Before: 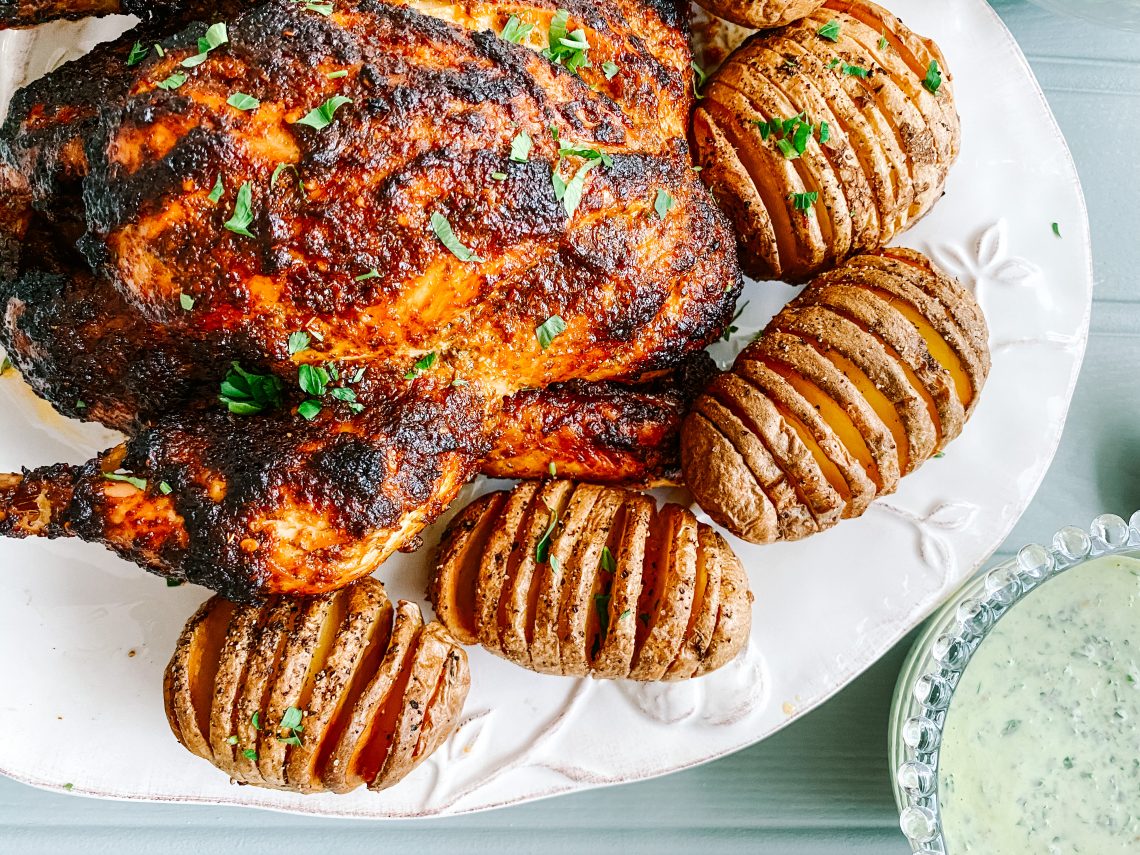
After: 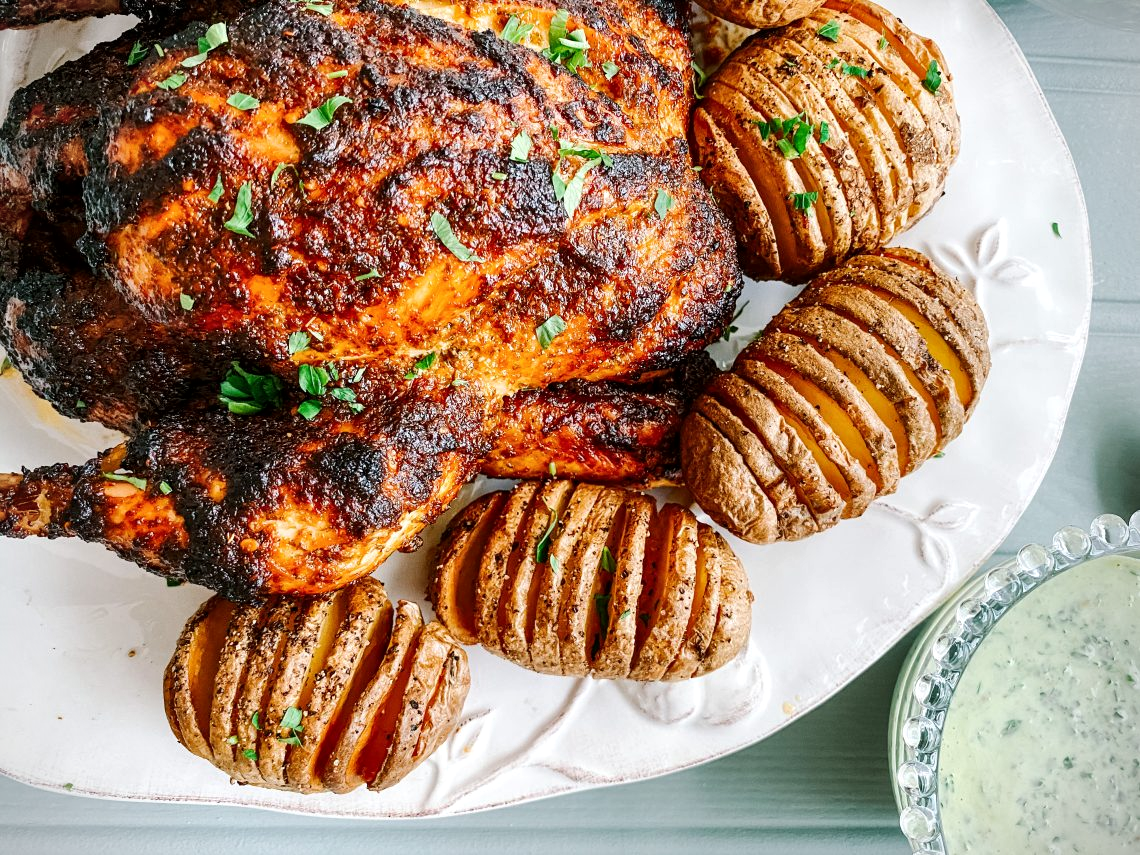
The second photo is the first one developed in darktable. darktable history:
local contrast: mode bilateral grid, contrast 20, coarseness 50, detail 120%, midtone range 0.2
vignetting: fall-off start 91.19%
